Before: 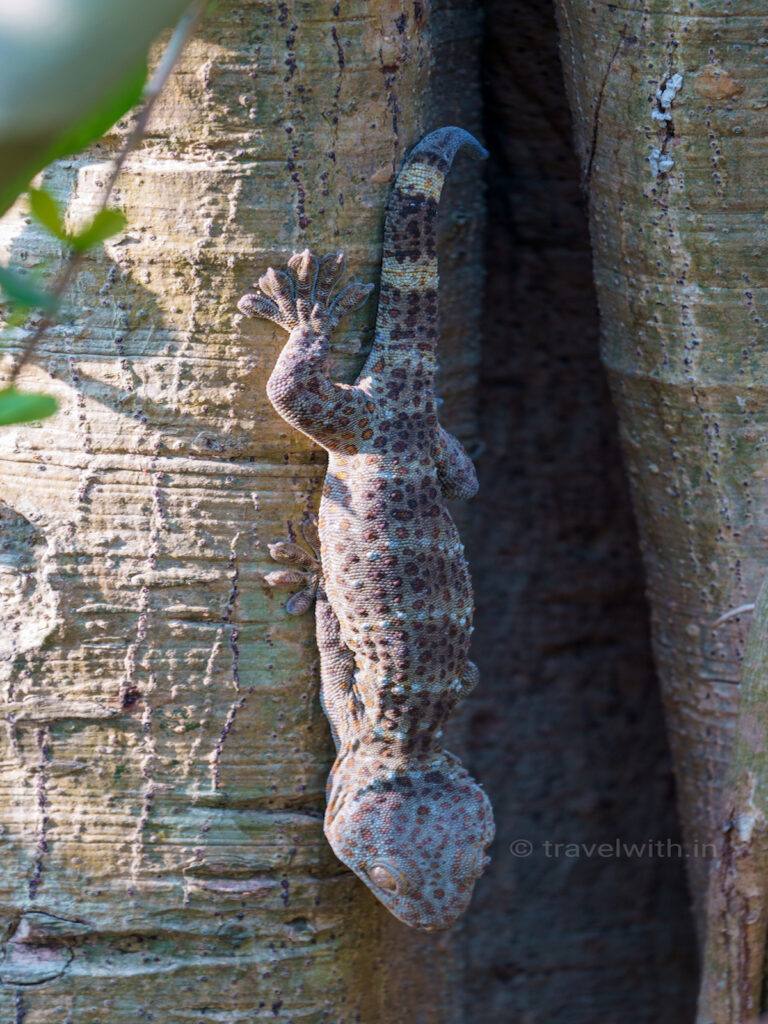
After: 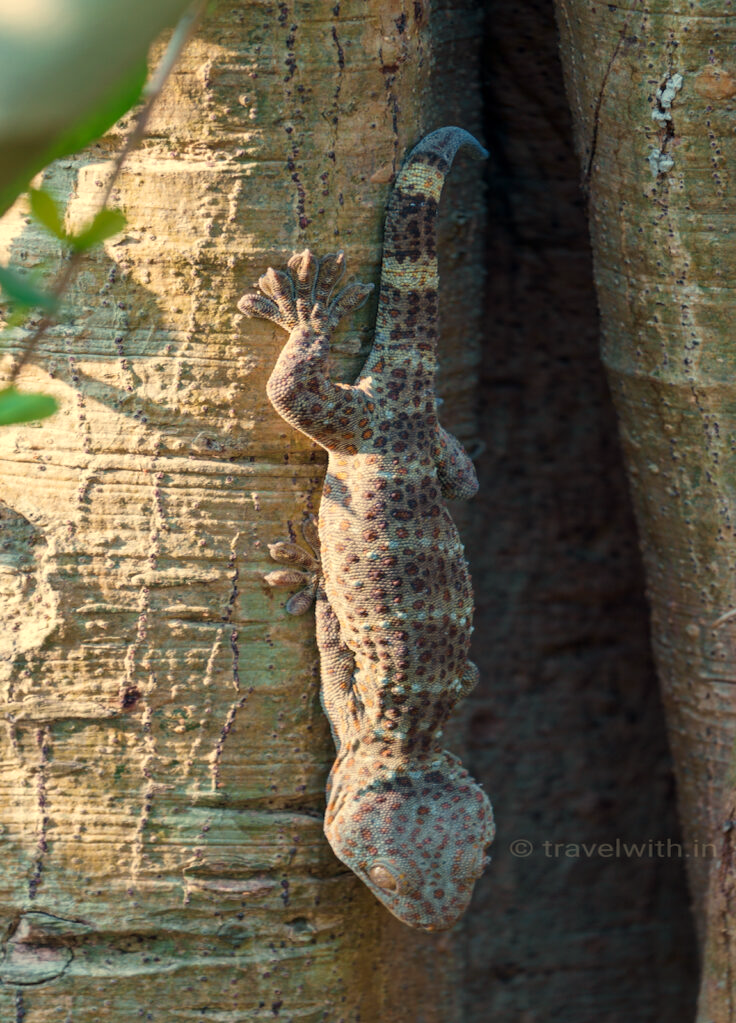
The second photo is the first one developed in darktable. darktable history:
crop: right 4.126%, bottom 0.031%
white balance: red 1.08, blue 0.791
